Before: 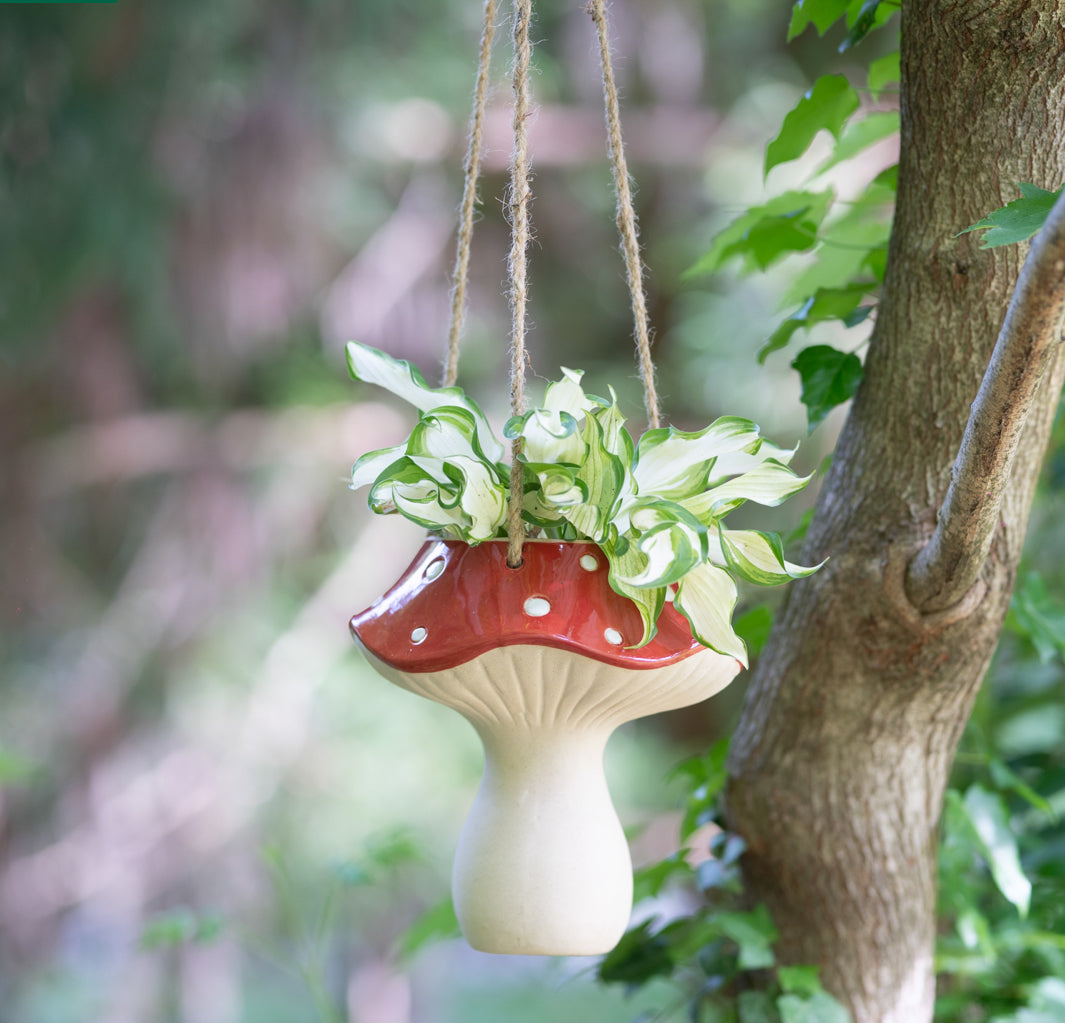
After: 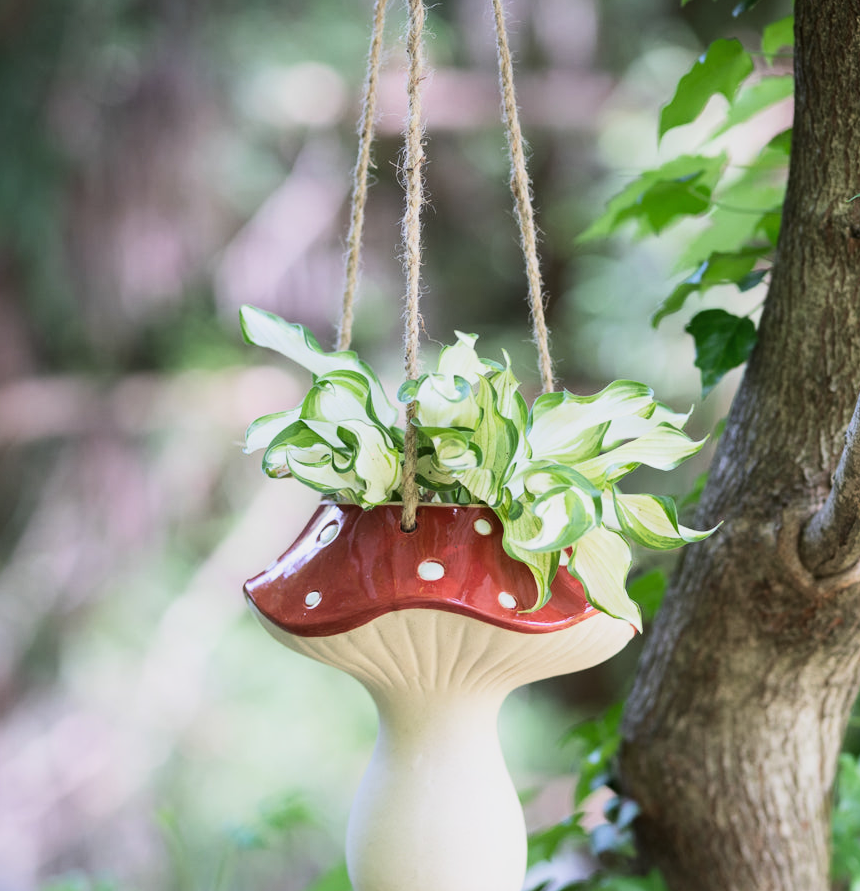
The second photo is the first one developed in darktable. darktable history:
tone curve: curves: ch0 [(0, 0) (0.055, 0.031) (0.282, 0.215) (0.729, 0.785) (1, 1)], color space Lab, linked channels, preserve colors none
filmic rgb: black relative exposure -11.39 EV, white relative exposure 3.23 EV, hardness 6.75
crop: left 9.981%, top 3.535%, right 9.209%, bottom 9.32%
